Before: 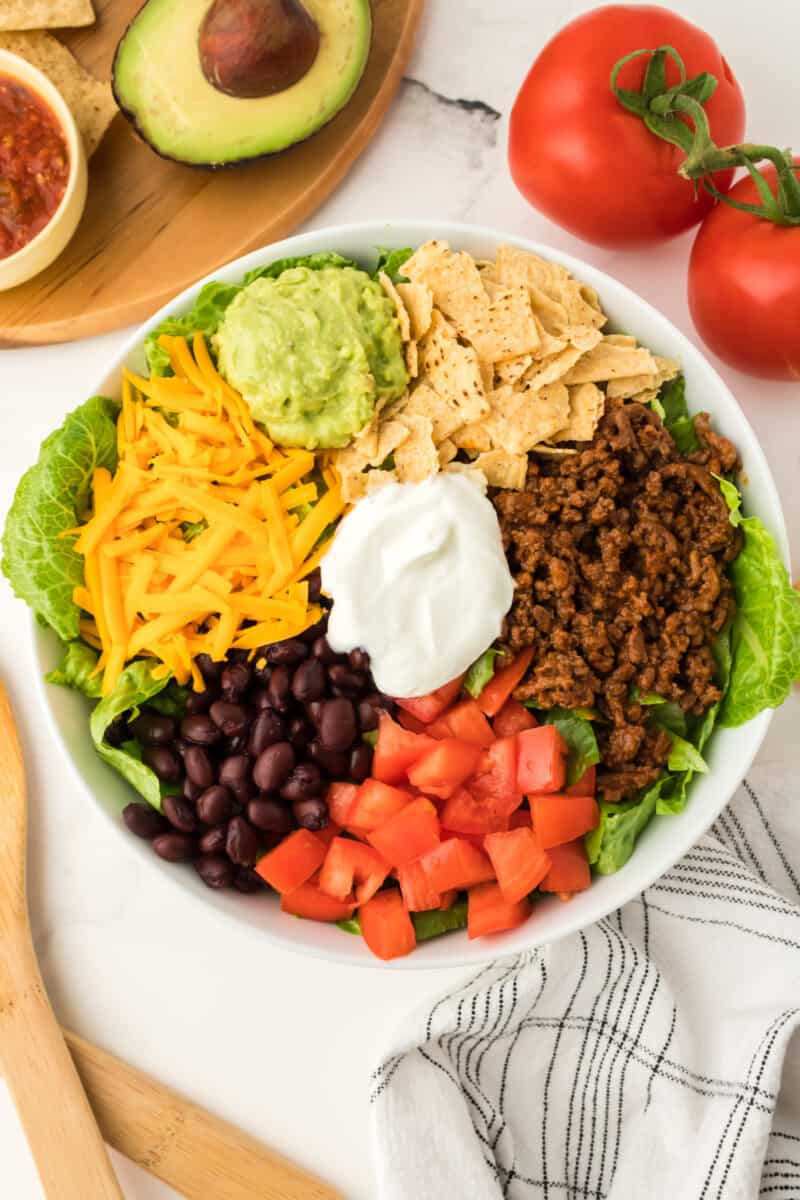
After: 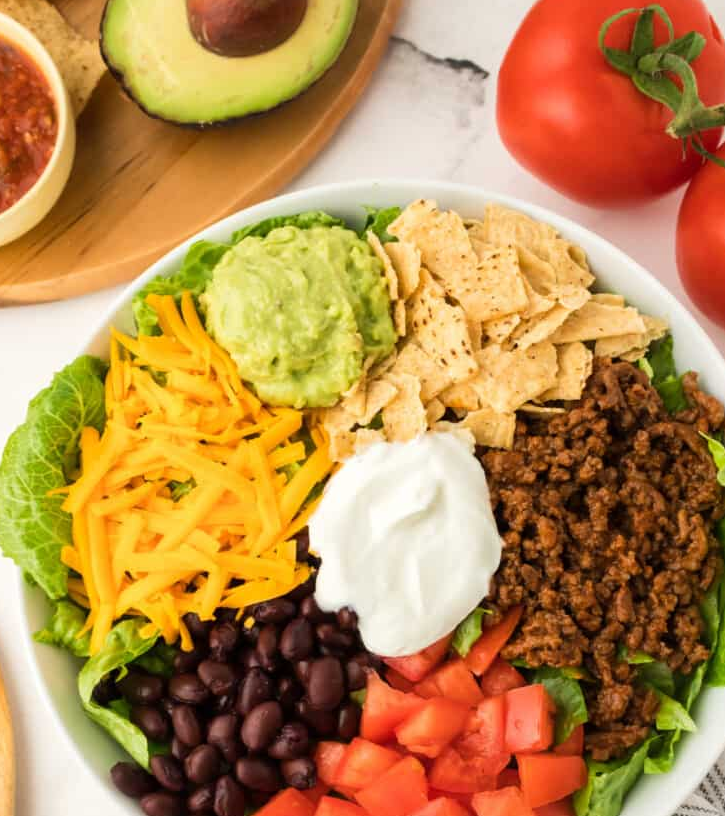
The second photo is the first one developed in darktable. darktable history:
crop: left 1.576%, top 3.444%, right 7.734%, bottom 28.486%
exposure: compensate exposure bias true, compensate highlight preservation false
